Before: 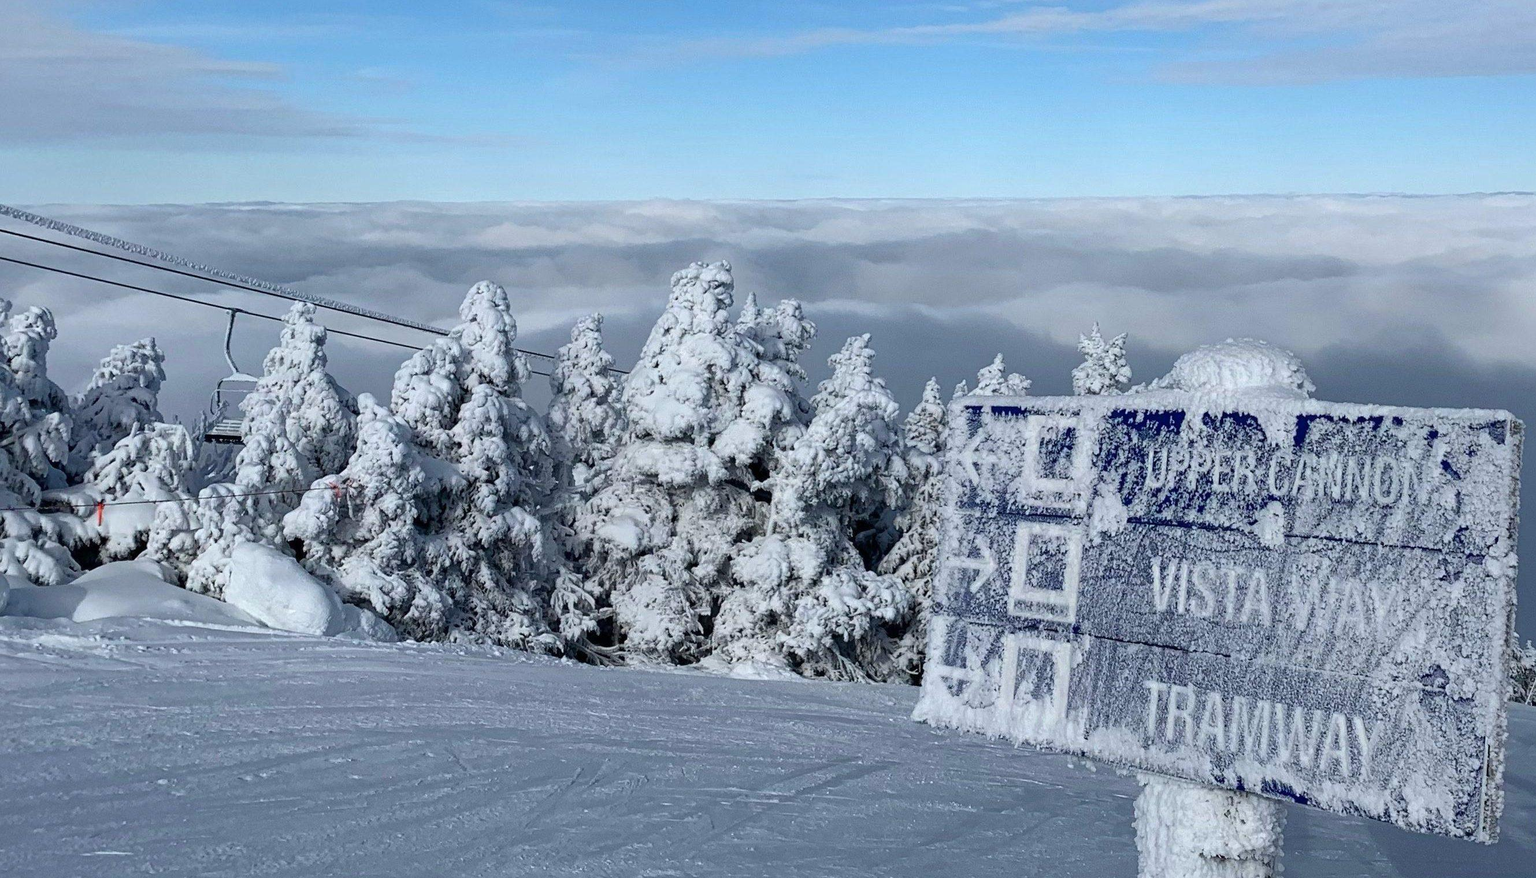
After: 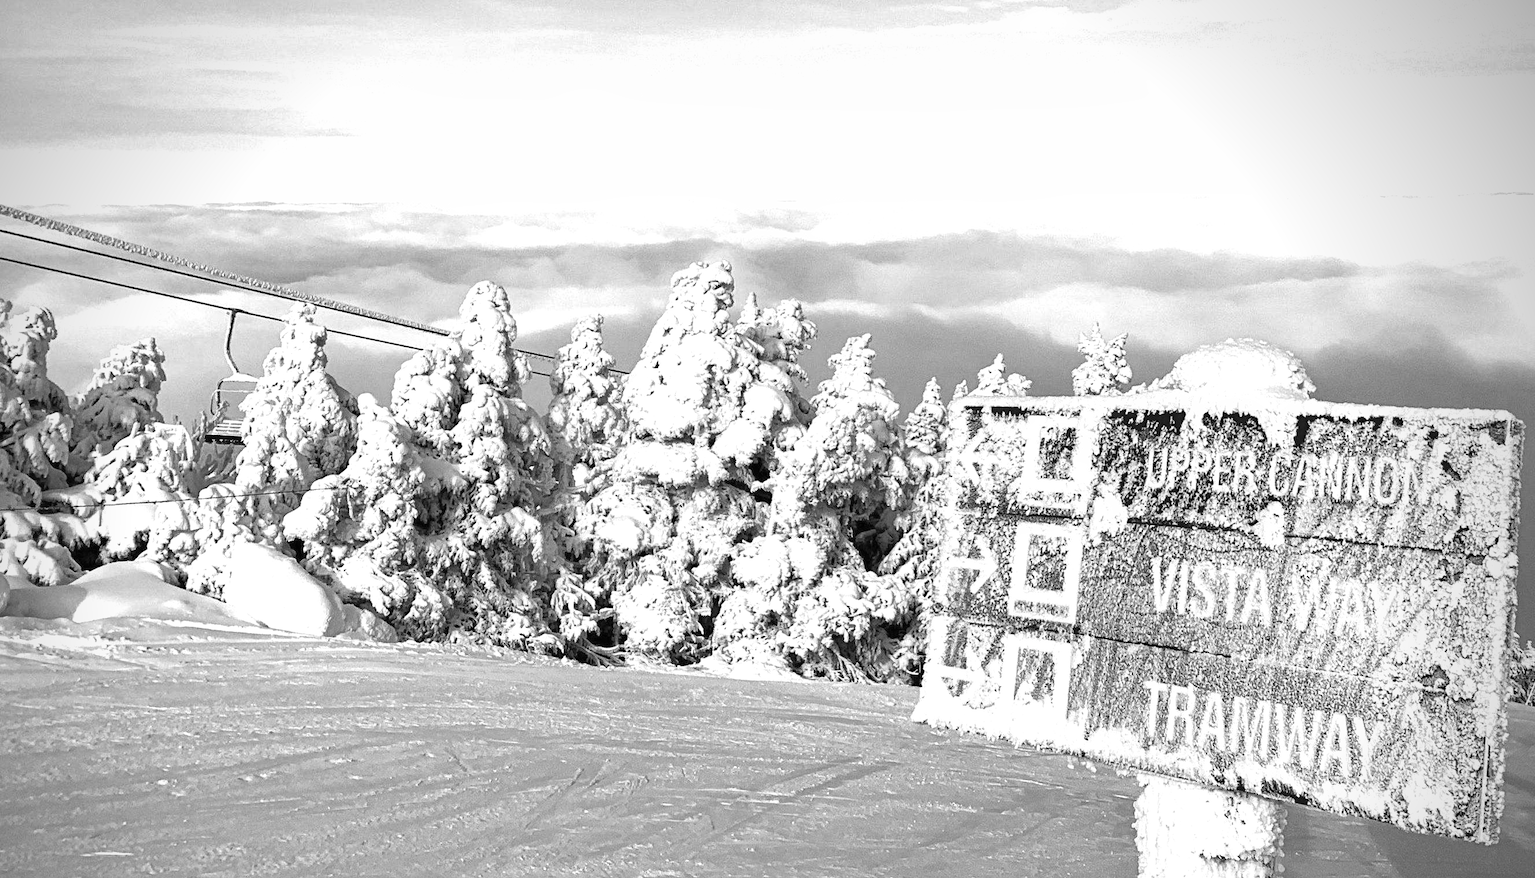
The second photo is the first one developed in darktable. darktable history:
vignetting: brightness -0.629, saturation -0.007, center (-0.028, 0.239)
exposure: black level correction 0, exposure 1.2 EV, compensate highlight preservation false
shadows and highlights: shadows 29.61, highlights -30.47, low approximation 0.01, soften with gaussian
monochrome: on, module defaults
